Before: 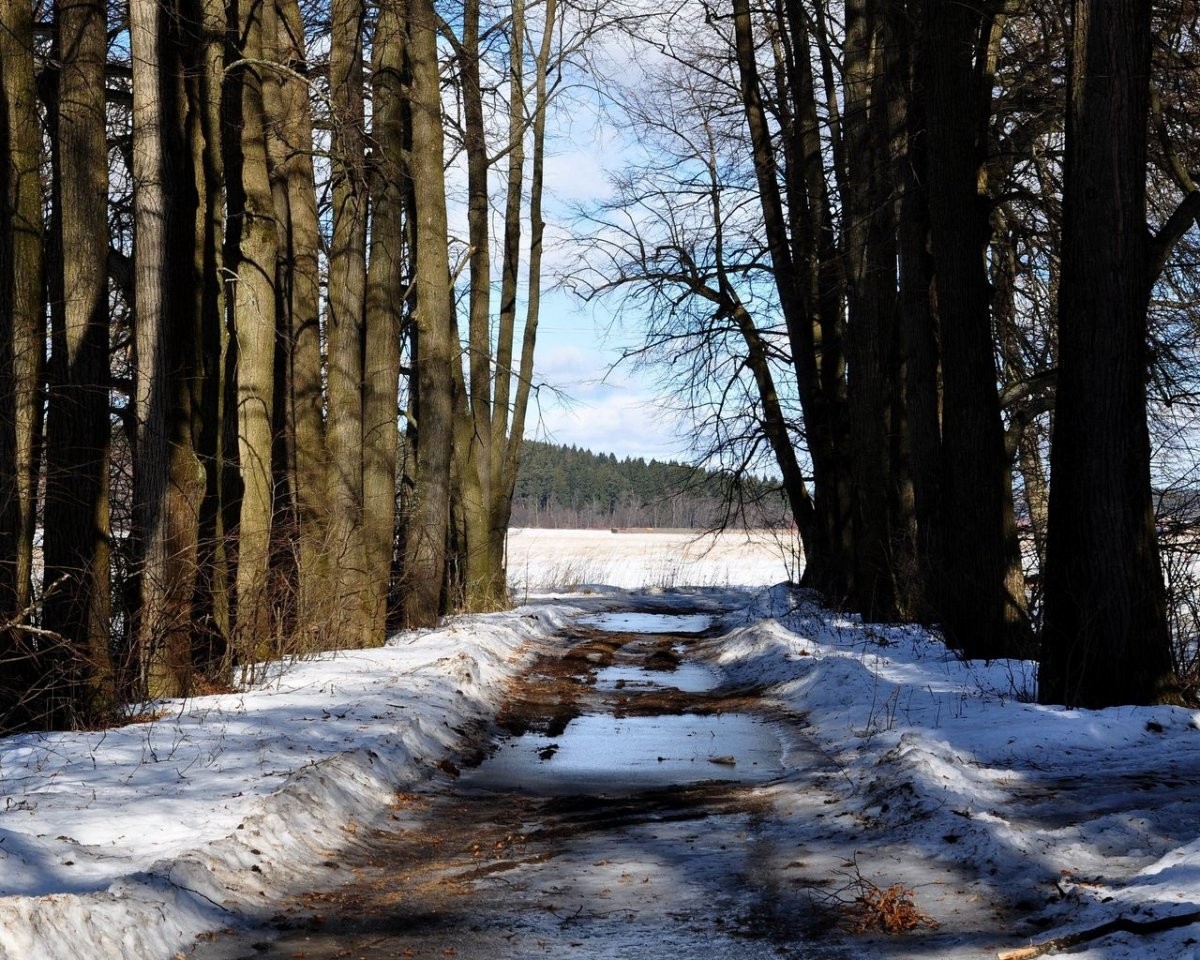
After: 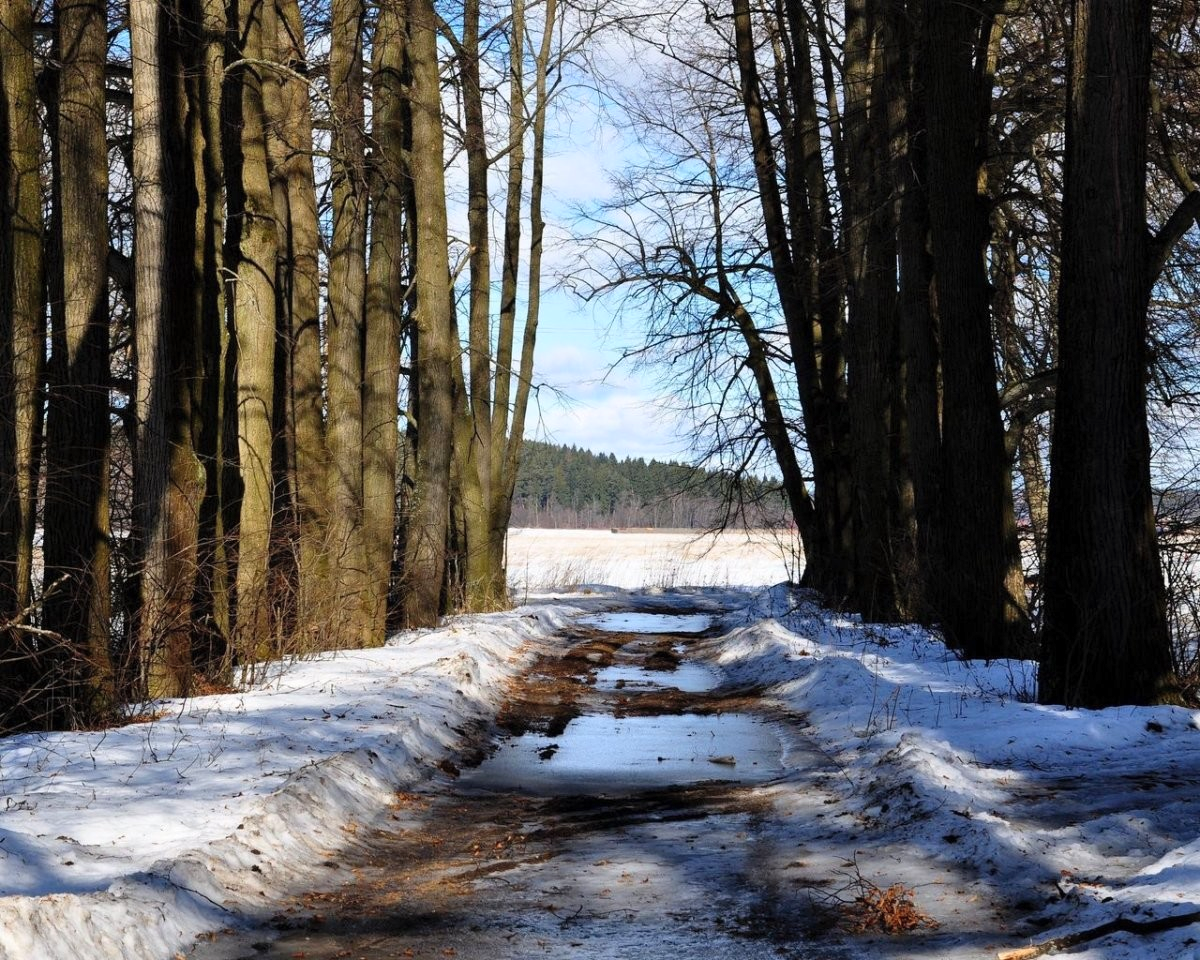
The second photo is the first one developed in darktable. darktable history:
color balance rgb: perceptual saturation grading › global saturation -3%
contrast brightness saturation: contrast 0.07, brightness 0.08, saturation 0.18
